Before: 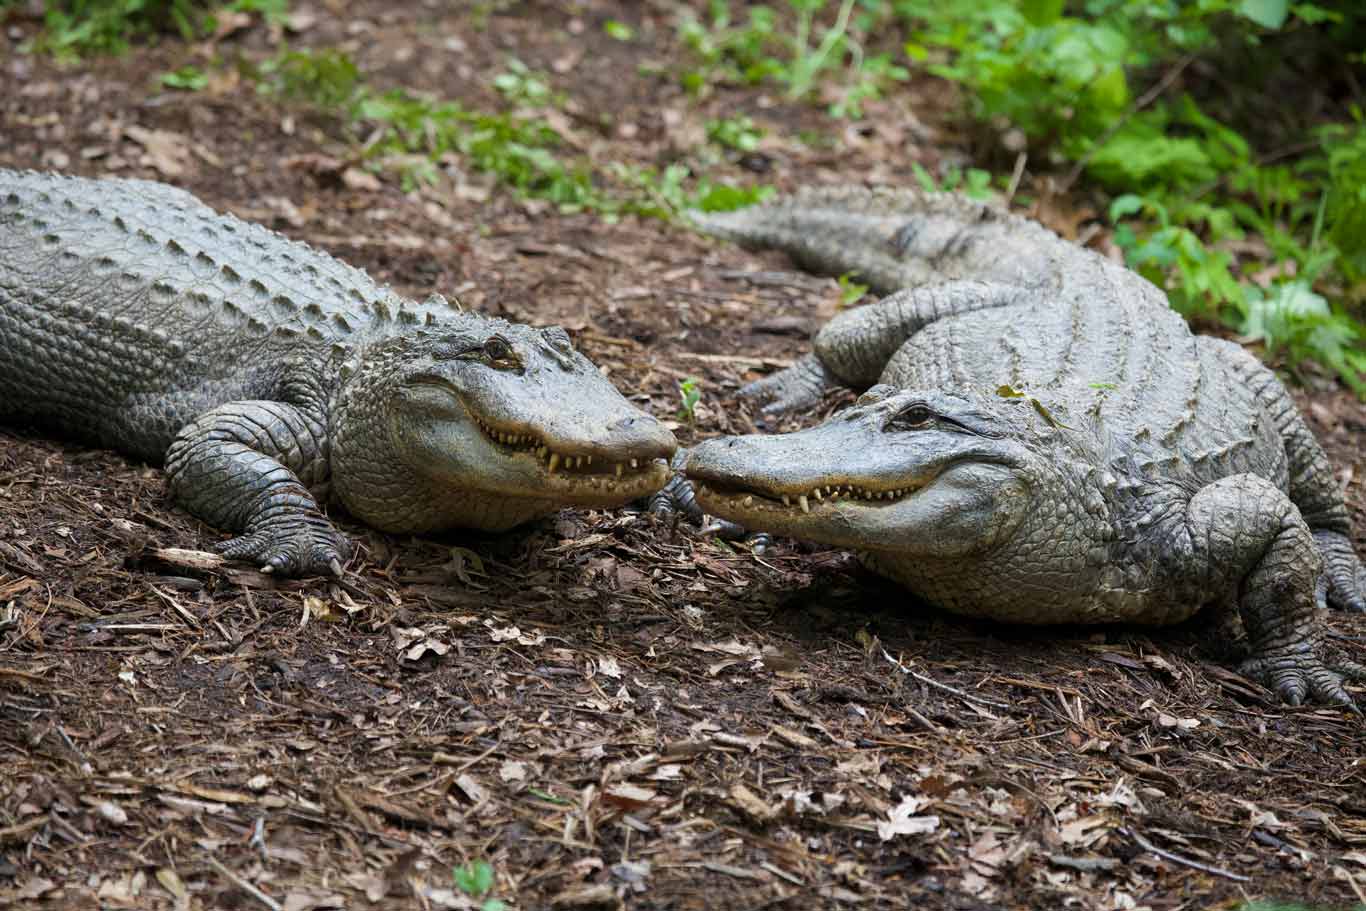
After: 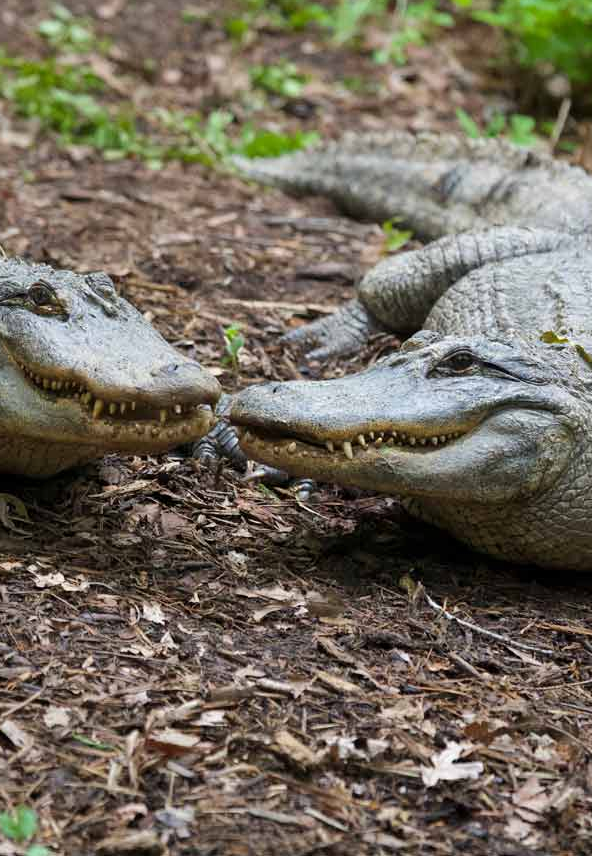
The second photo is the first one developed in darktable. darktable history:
crop: left 33.452%, top 6.025%, right 23.155%
shadows and highlights: low approximation 0.01, soften with gaussian
